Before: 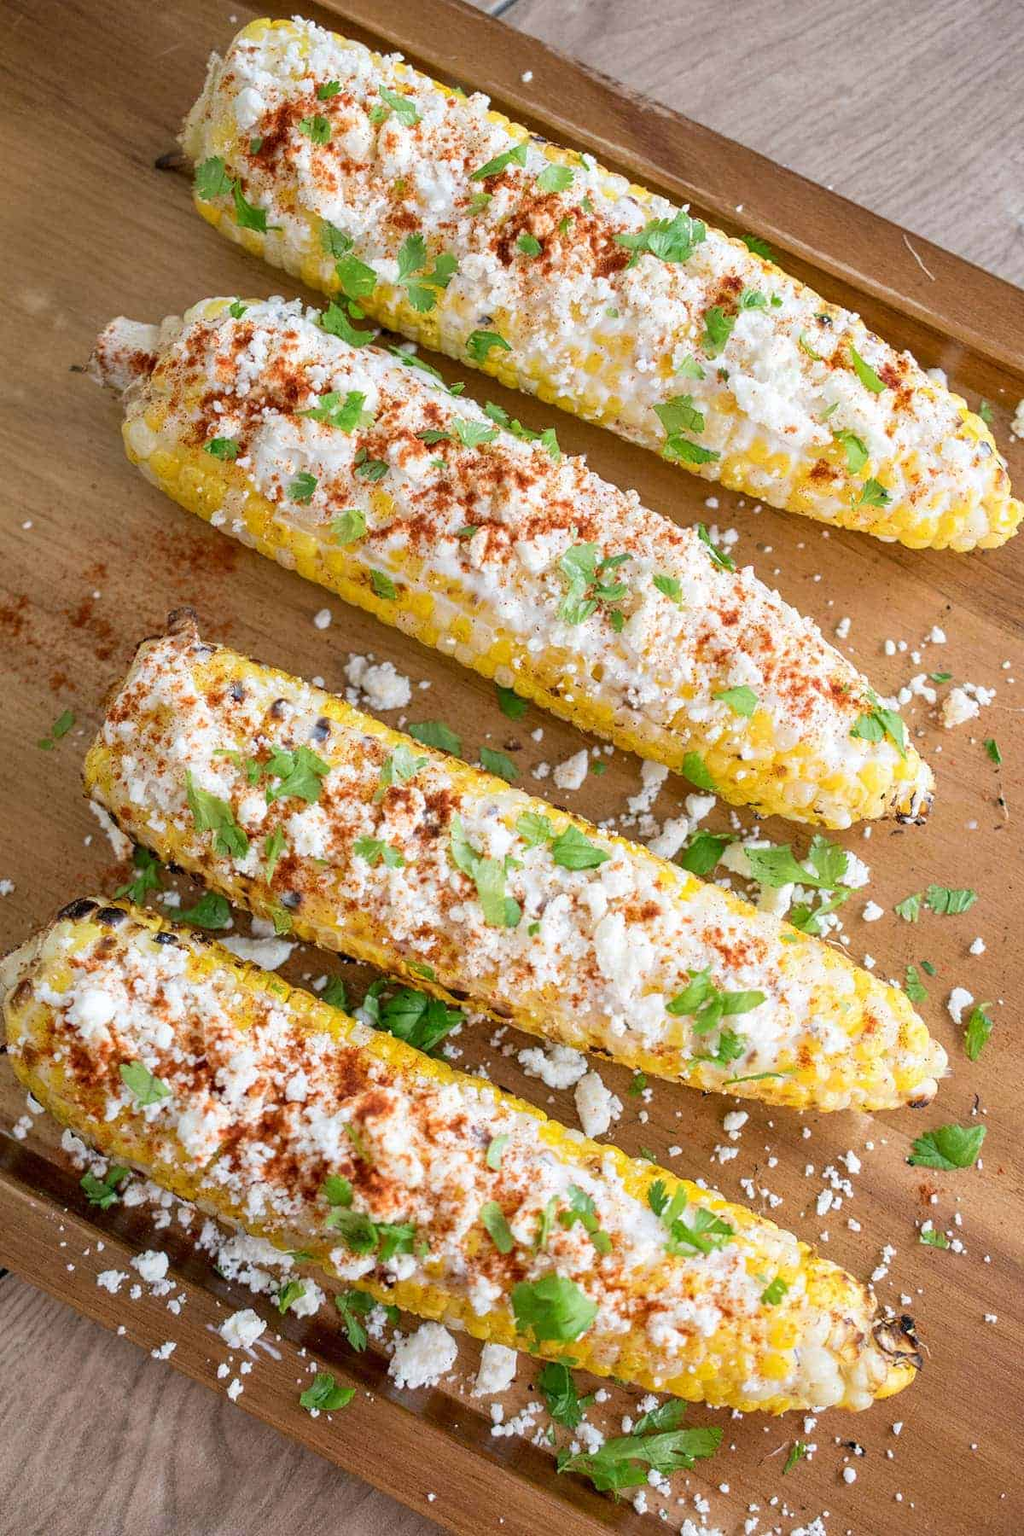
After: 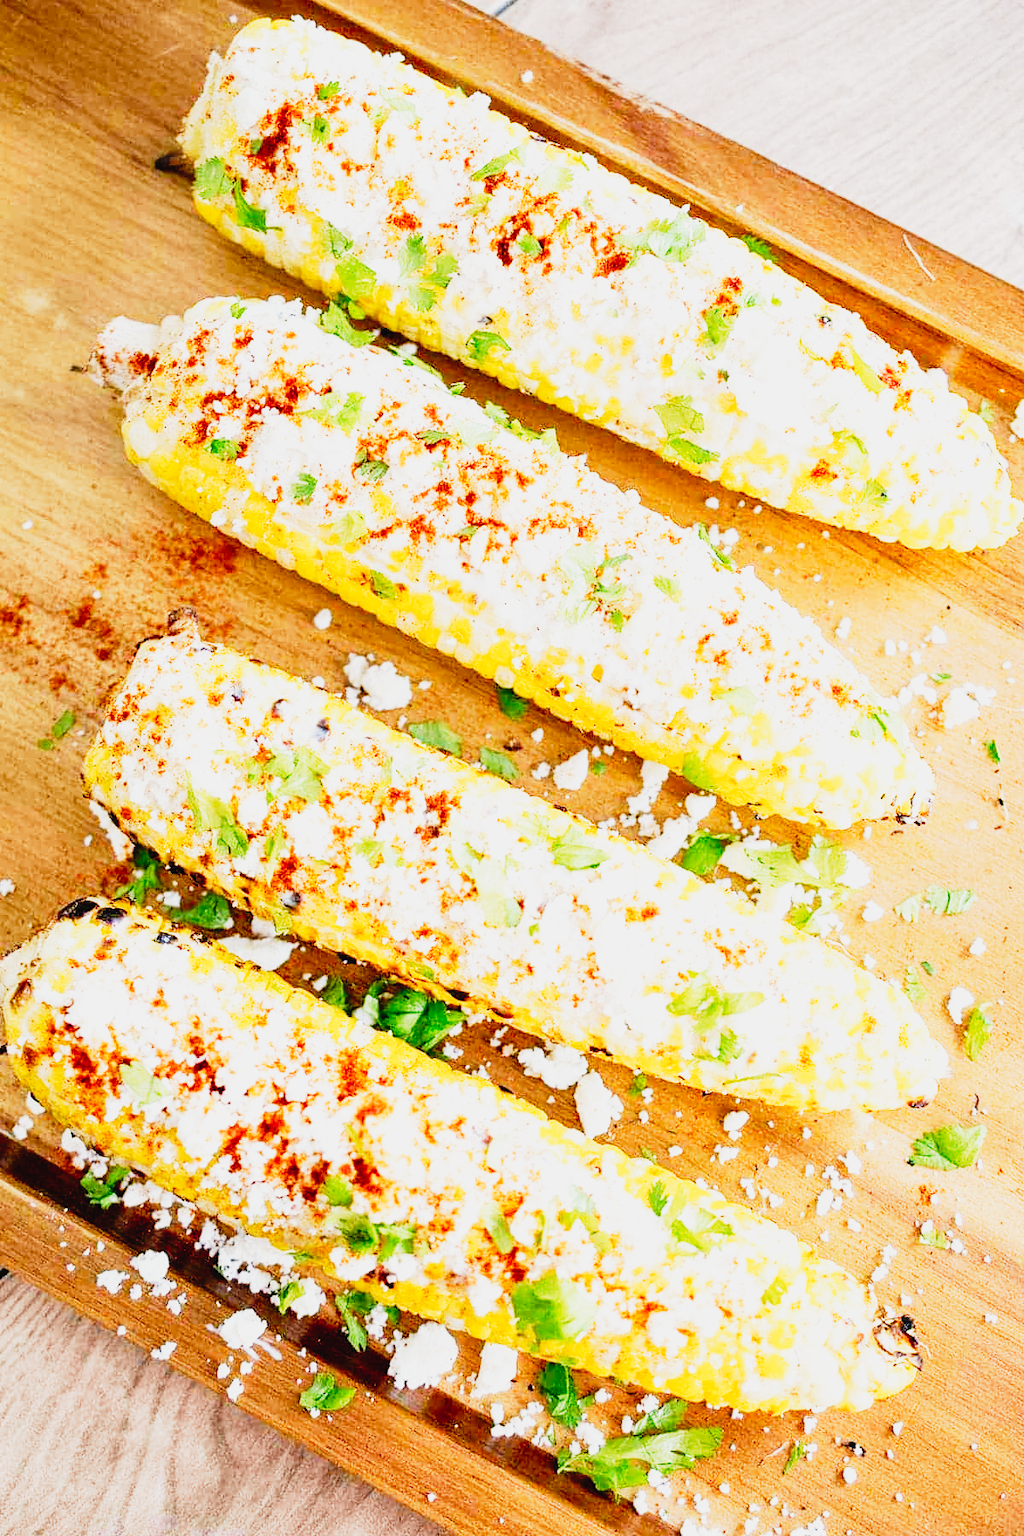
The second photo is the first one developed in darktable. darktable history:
tone curve: curves: ch0 [(0, 0.022) (0.114, 0.088) (0.282, 0.316) (0.446, 0.511) (0.613, 0.693) (0.786, 0.843) (0.999, 0.949)]; ch1 [(0, 0) (0.395, 0.343) (0.463, 0.427) (0.486, 0.474) (0.503, 0.5) (0.535, 0.522) (0.555, 0.566) (0.594, 0.614) (0.755, 0.793) (1, 1)]; ch2 [(0, 0) (0.369, 0.388) (0.449, 0.431) (0.501, 0.5) (0.528, 0.517) (0.561, 0.59) (0.612, 0.646) (0.697, 0.721) (1, 1)], preserve colors none
base curve: curves: ch0 [(0, 0) (0.007, 0.004) (0.027, 0.03) (0.046, 0.07) (0.207, 0.54) (0.442, 0.872) (0.673, 0.972) (1, 1)], preserve colors none
